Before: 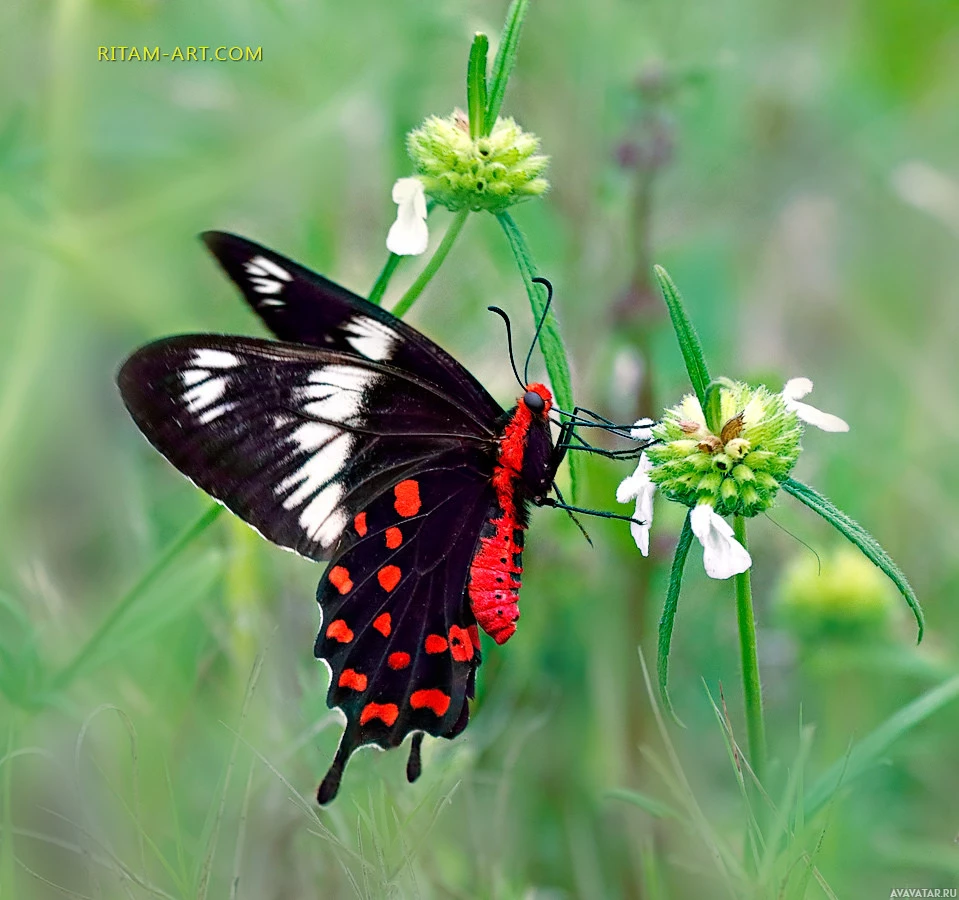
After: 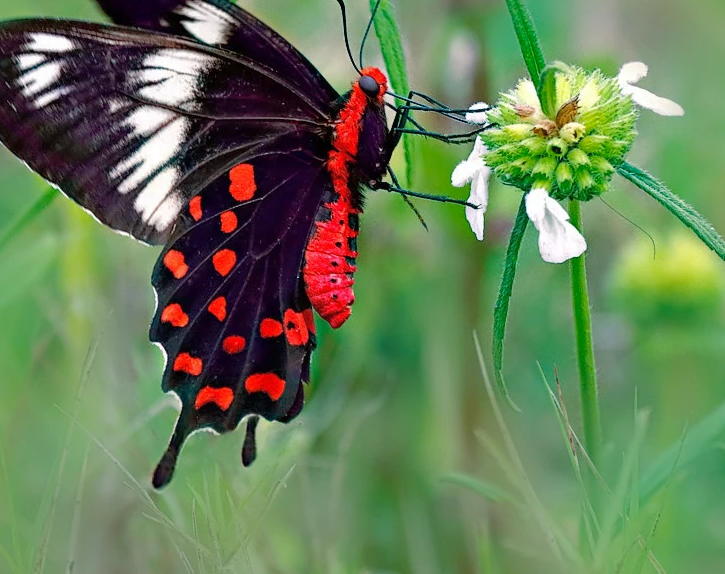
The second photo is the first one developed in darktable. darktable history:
crop and rotate: left 17.299%, top 35.115%, right 7.015%, bottom 1.024%
shadows and highlights: on, module defaults
